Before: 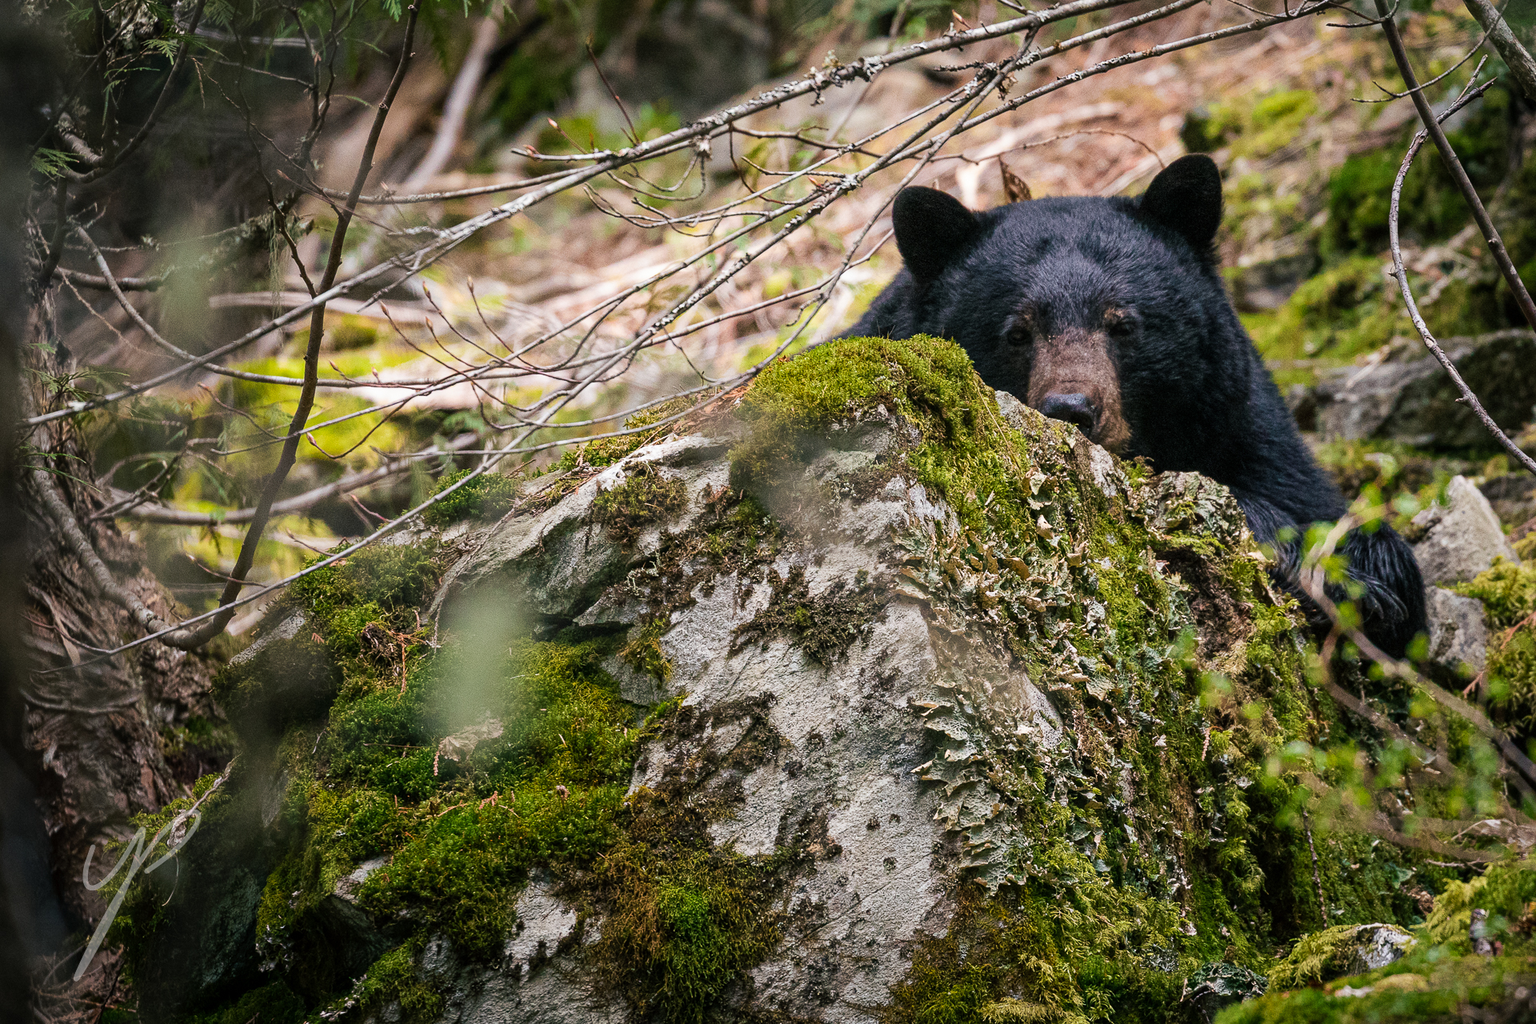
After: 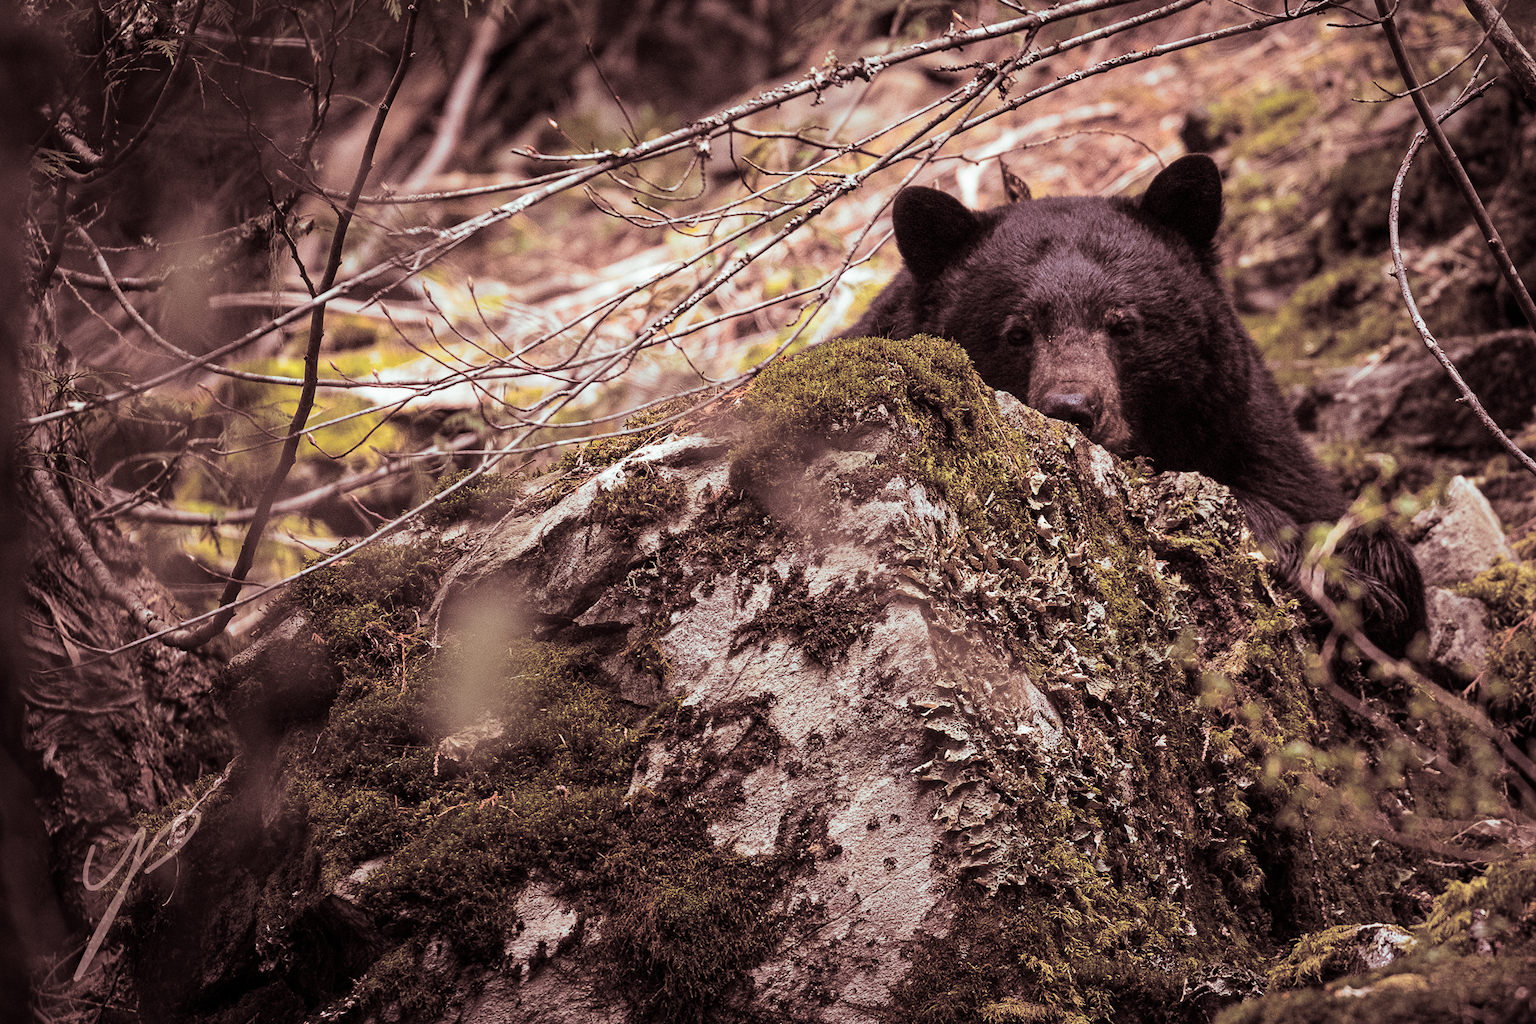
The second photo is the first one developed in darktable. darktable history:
split-toning: shadows › saturation 0.3, highlights › hue 180°, highlights › saturation 0.3, compress 0%
color correction: highlights a* 5.81, highlights b* 4.84
